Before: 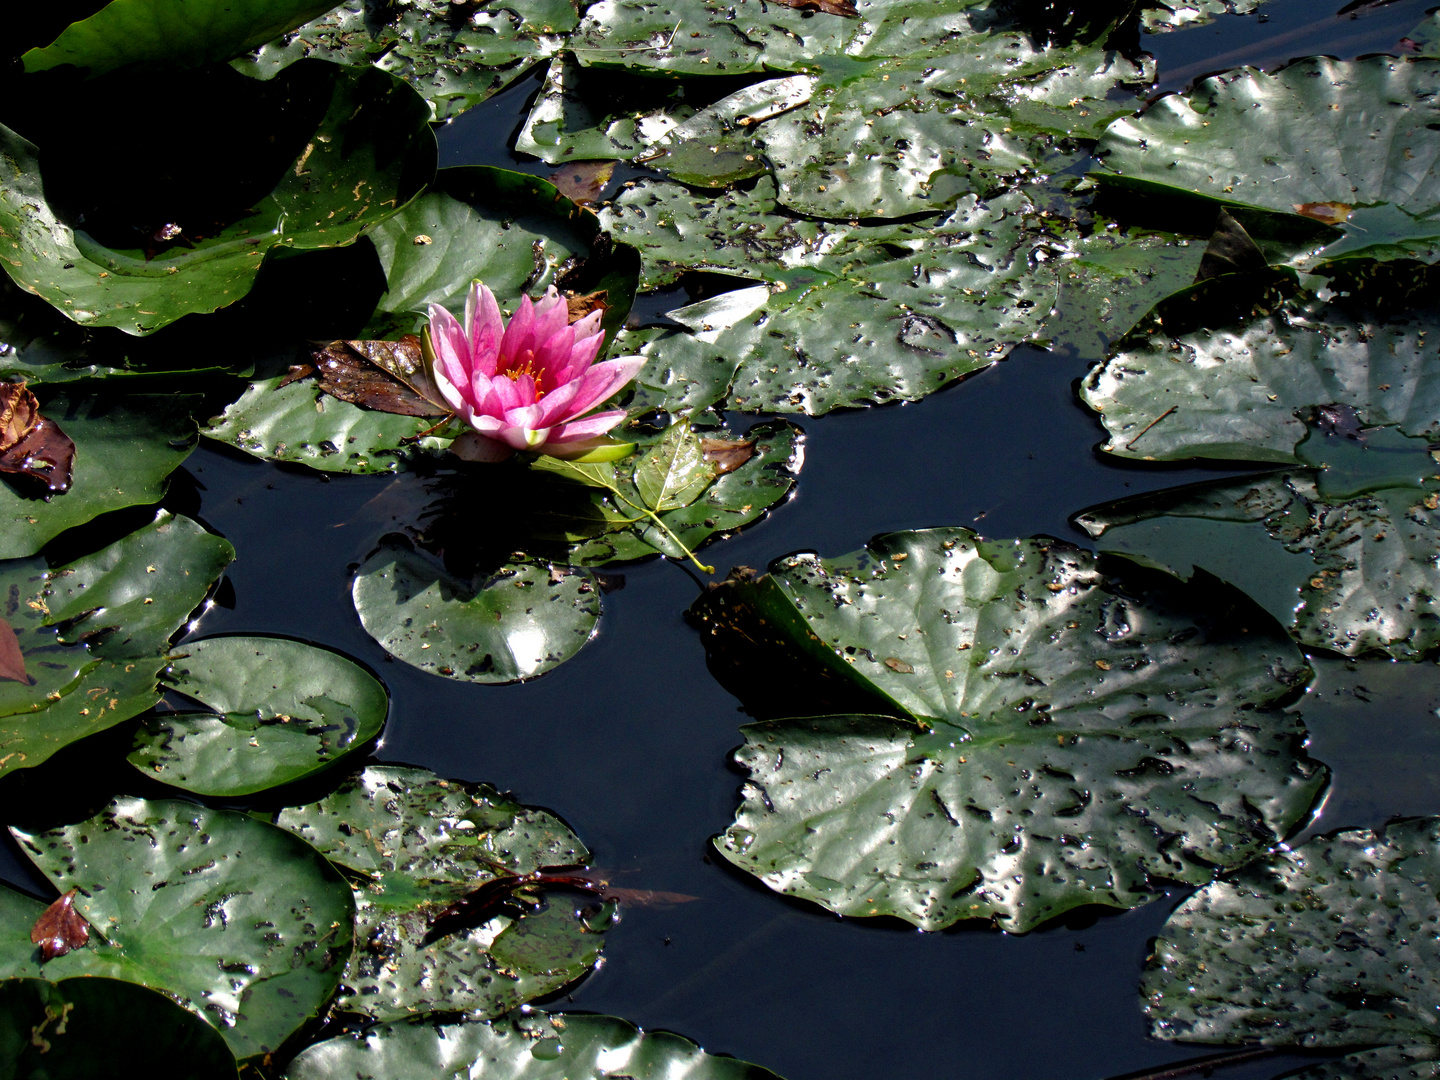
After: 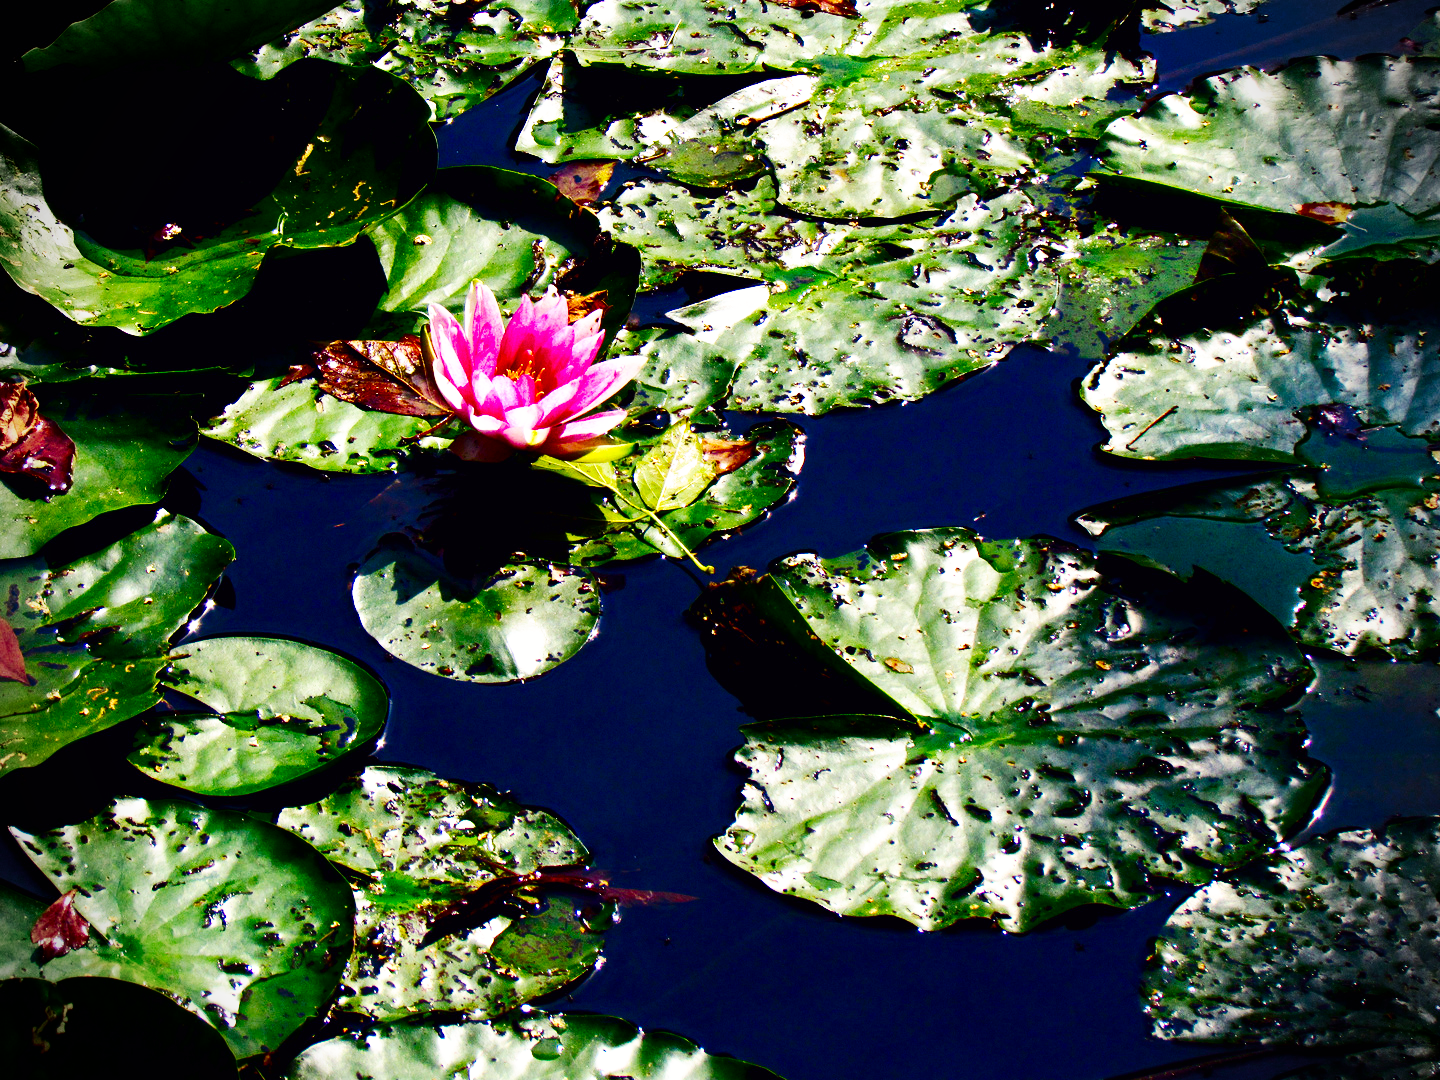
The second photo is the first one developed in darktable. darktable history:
color balance rgb: shadows lift › chroma 3%, shadows lift › hue 280.8°, power › hue 330°, highlights gain › chroma 3%, highlights gain › hue 75.6°, global offset › luminance 0.7%, perceptual saturation grading › global saturation 20%, perceptual saturation grading › highlights -25%, perceptual saturation grading › shadows 50%, global vibrance 20.33%
contrast brightness saturation: contrast 0.19, brightness -0.24, saturation 0.11
vignetting: fall-off start 88.03%, fall-off radius 24.9%
base curve: curves: ch0 [(0, 0) (0.007, 0.004) (0.027, 0.03) (0.046, 0.07) (0.207, 0.54) (0.442, 0.872) (0.673, 0.972) (1, 1)], preserve colors none
